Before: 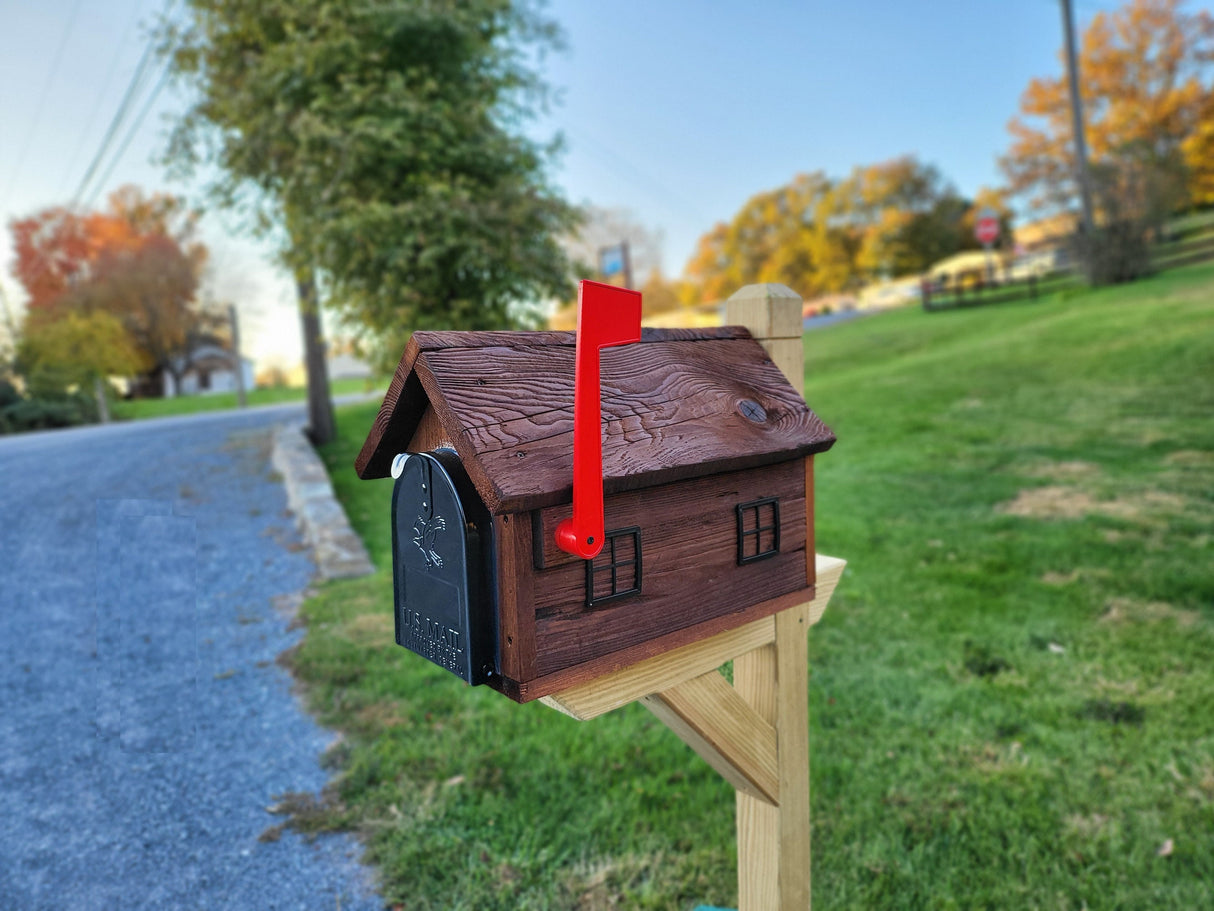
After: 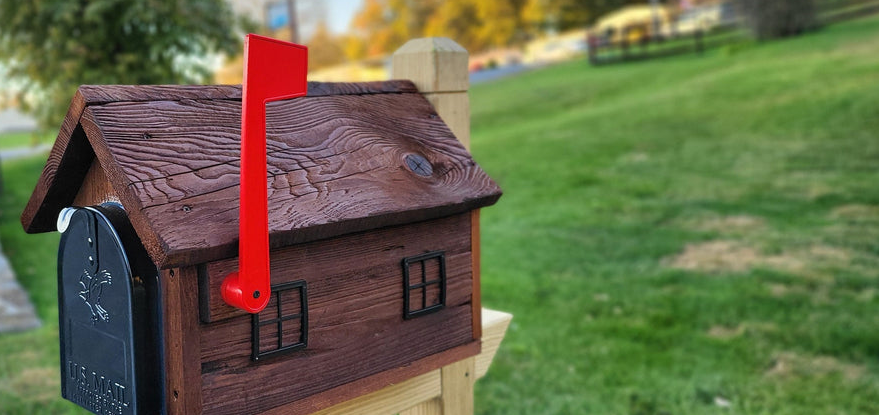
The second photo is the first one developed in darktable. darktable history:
crop and rotate: left 27.537%, top 27.016%, bottom 27.416%
